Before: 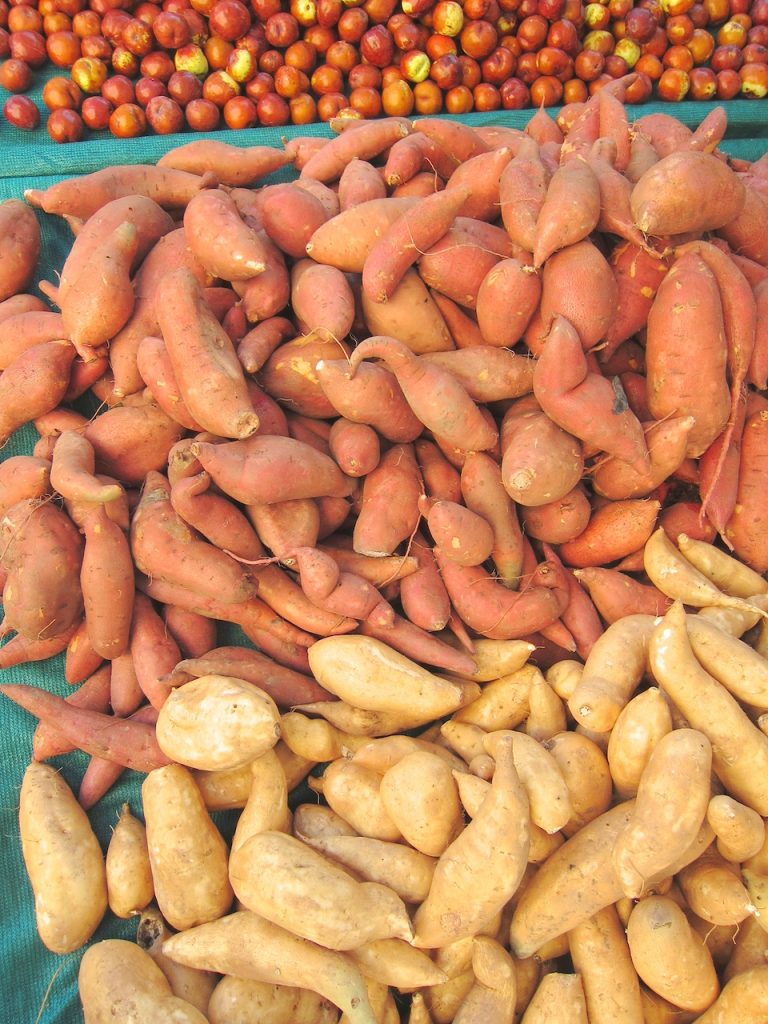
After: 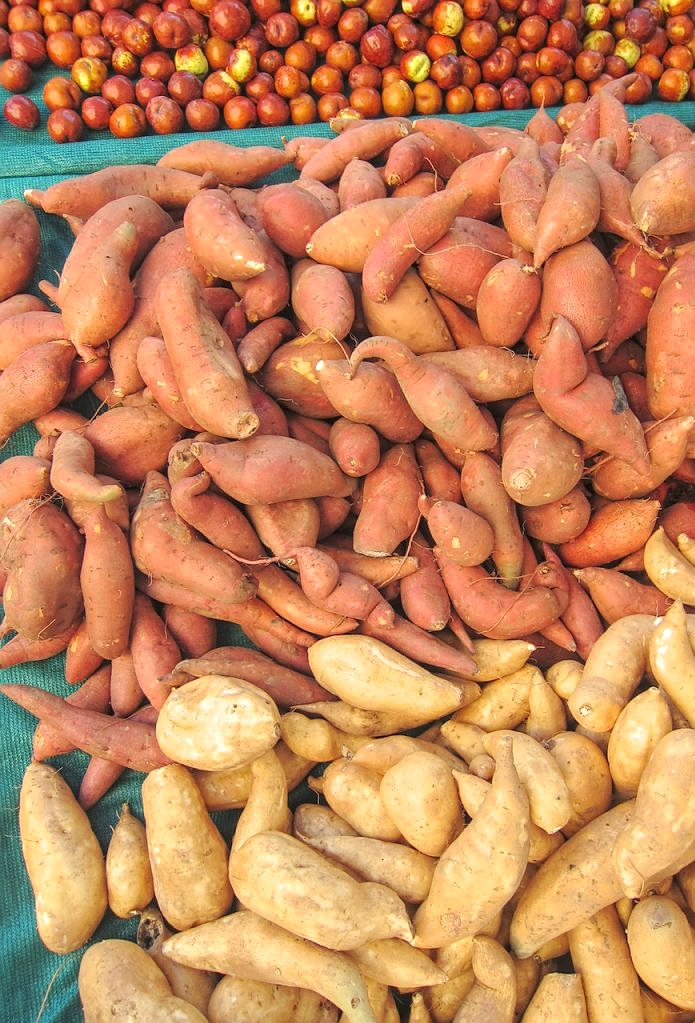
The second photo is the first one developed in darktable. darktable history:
local contrast: on, module defaults
crop: right 9.48%, bottom 0.049%
sharpen: radius 1.273, amount 0.308, threshold 0.063
